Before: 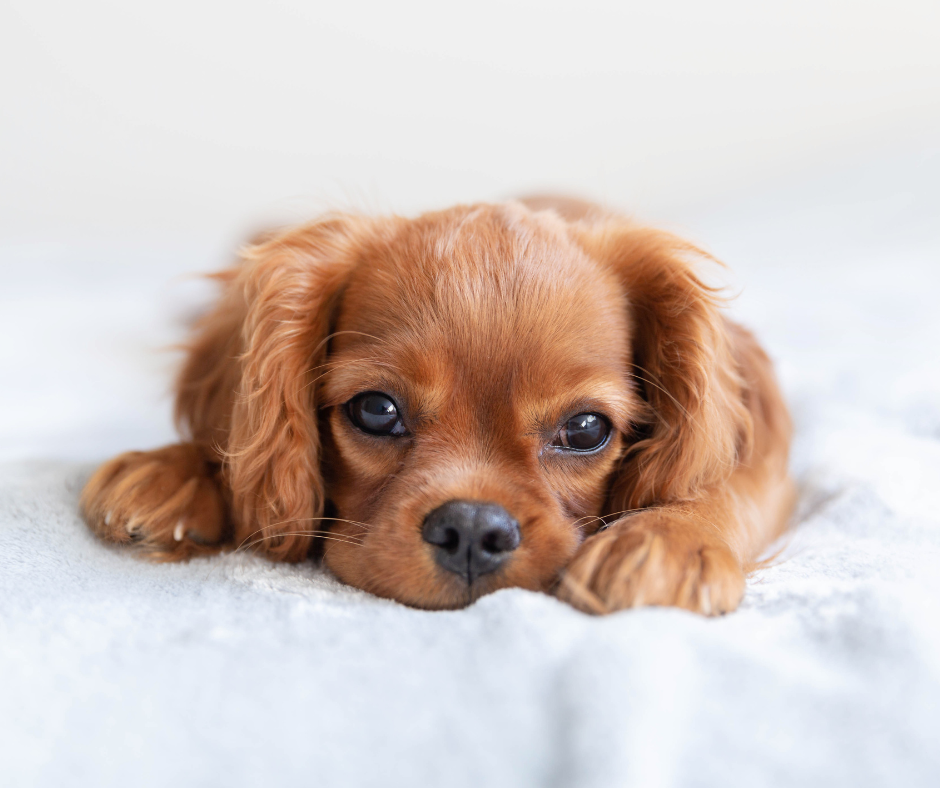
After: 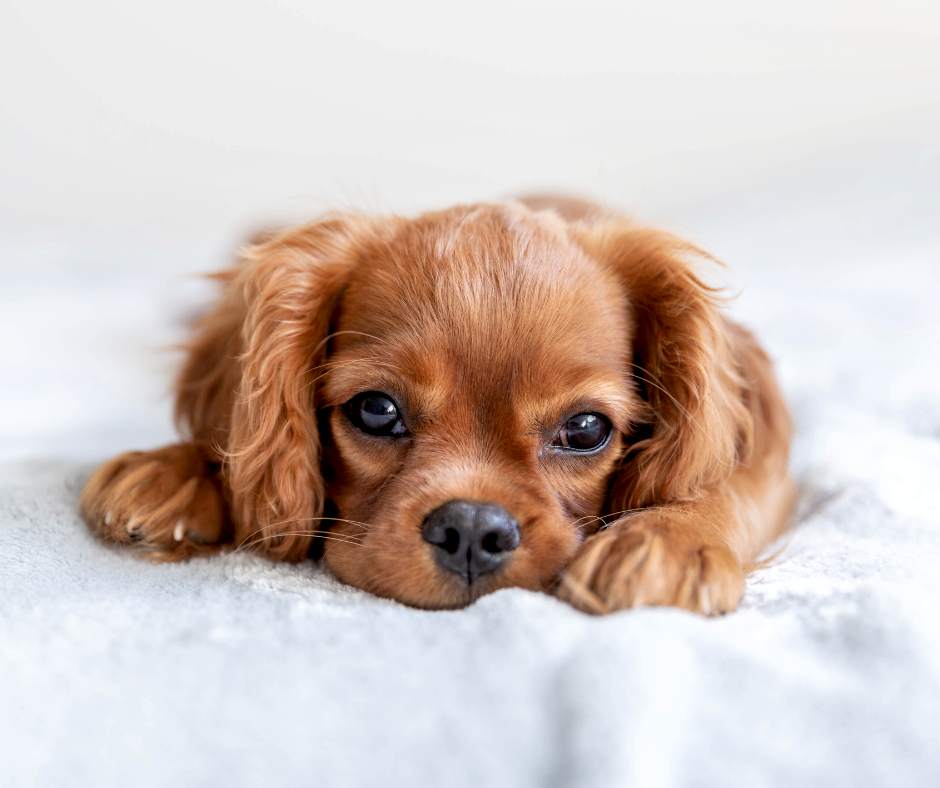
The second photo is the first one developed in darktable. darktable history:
local contrast: detail 130%
exposure: black level correction 0.007, compensate highlight preservation false
